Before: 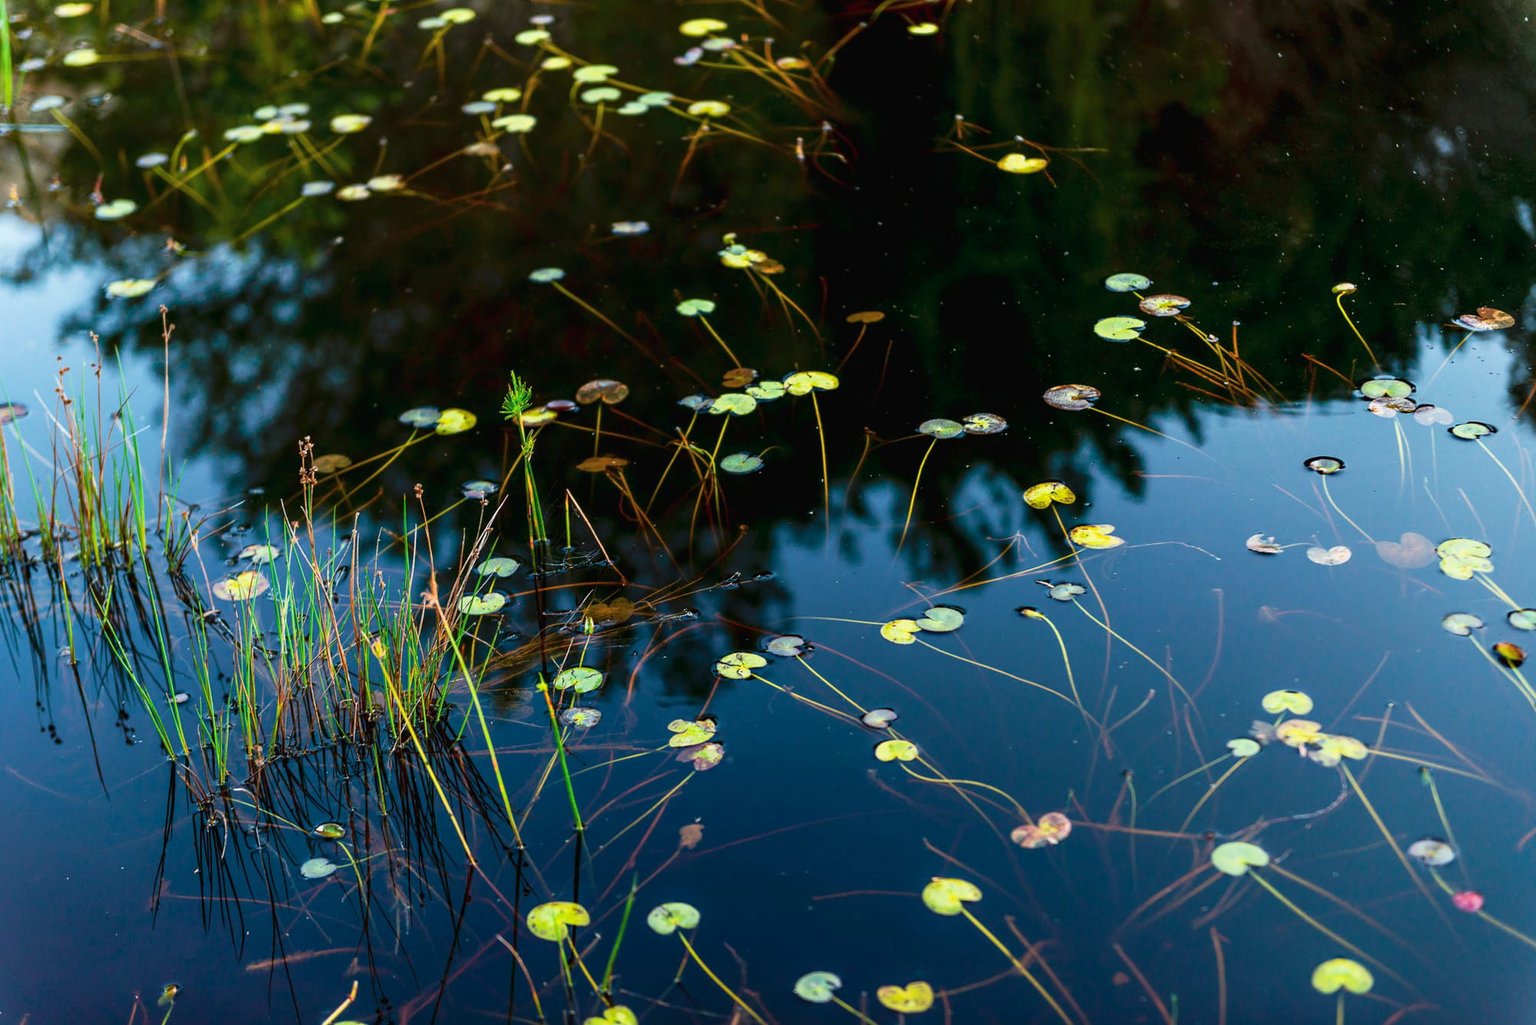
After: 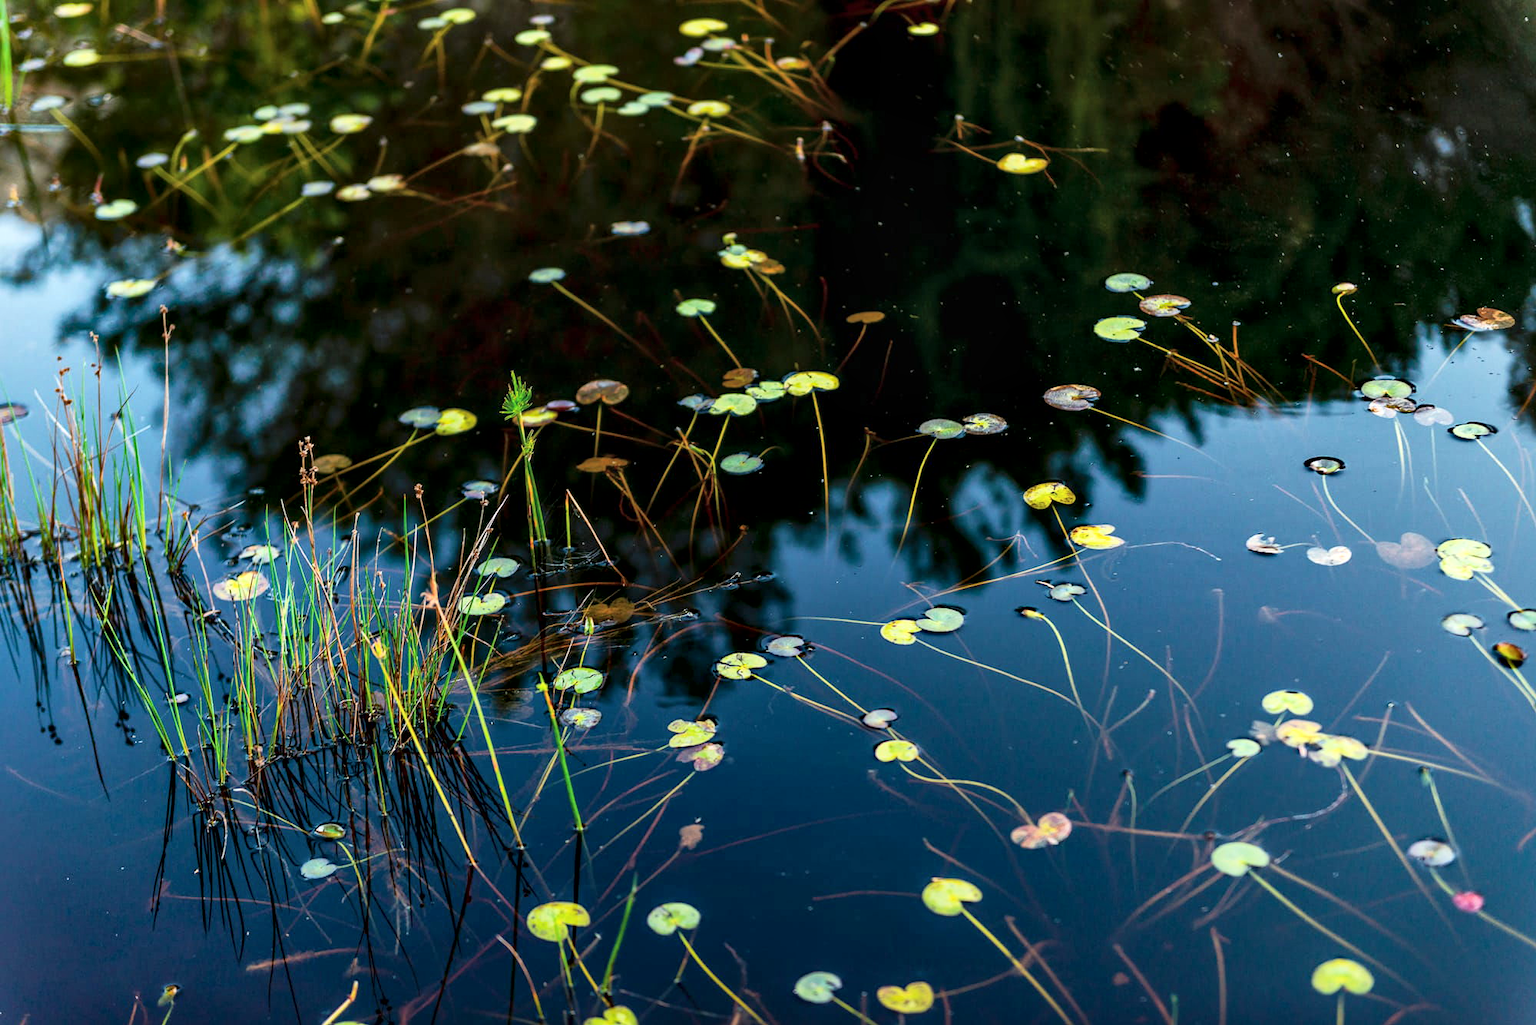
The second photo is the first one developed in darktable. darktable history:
local contrast: mode bilateral grid, contrast 25, coarseness 59, detail 150%, midtone range 0.2
